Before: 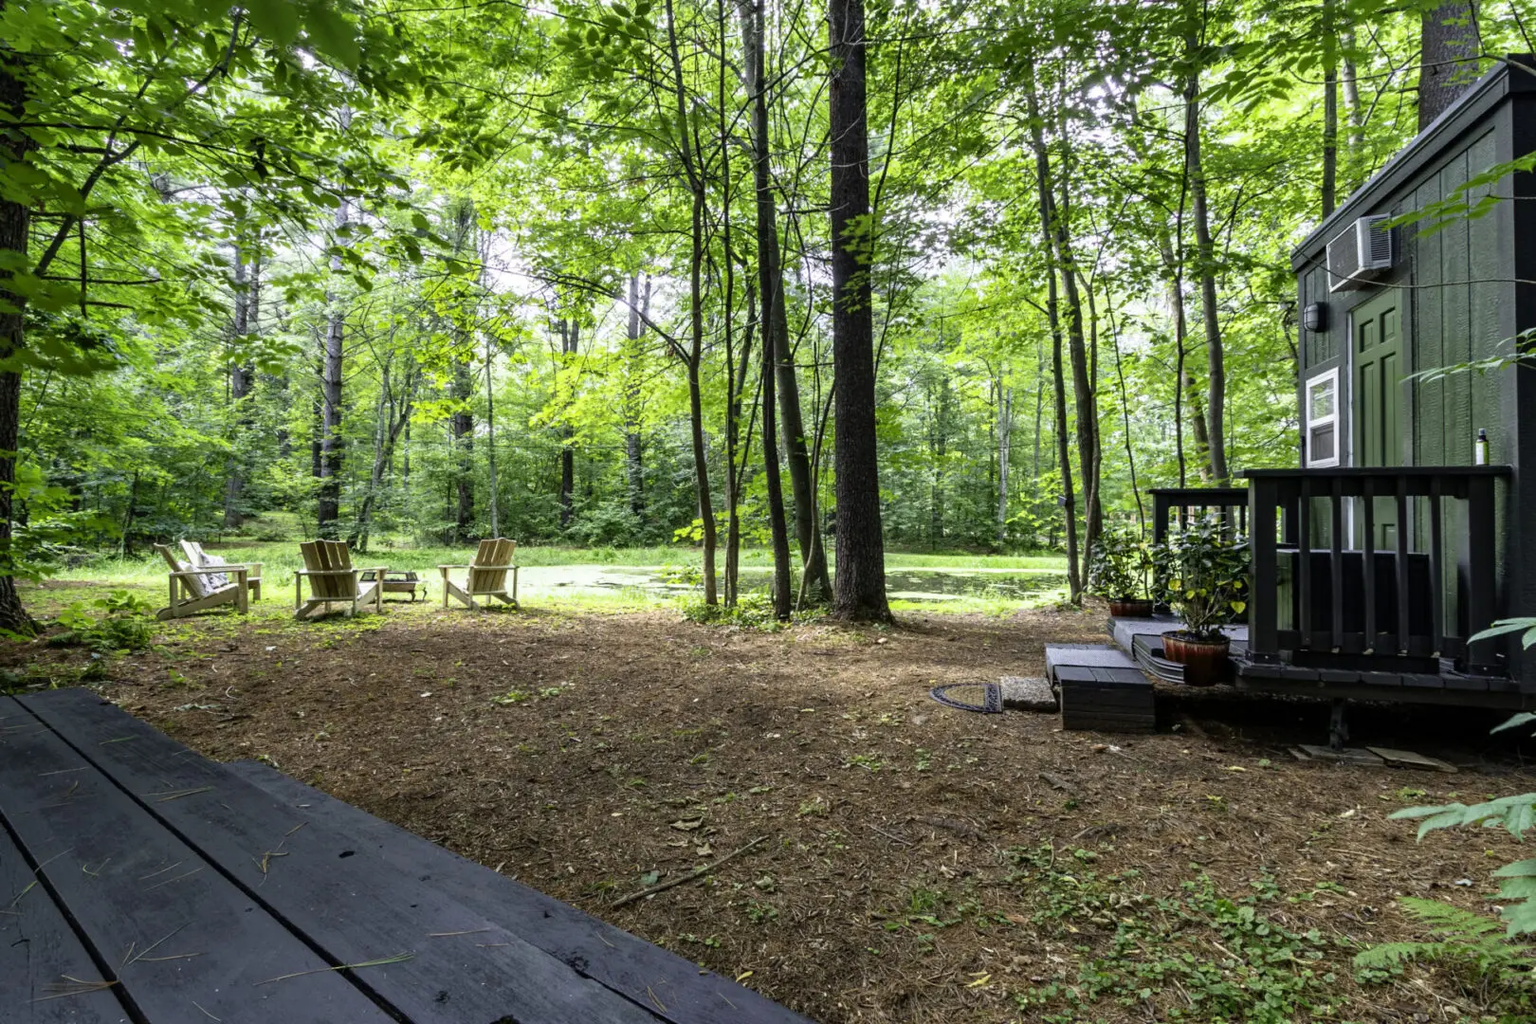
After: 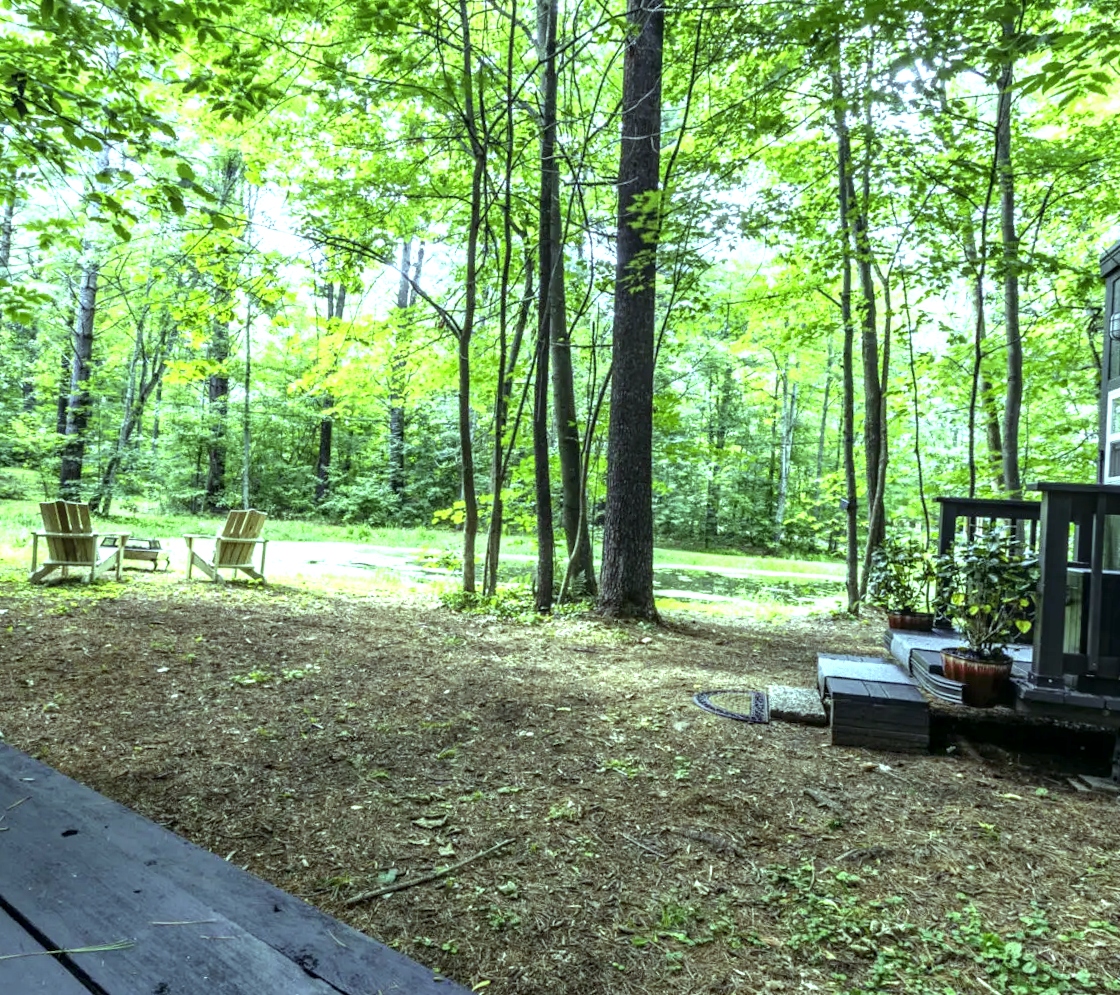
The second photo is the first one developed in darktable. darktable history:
exposure: black level correction 0, exposure 0.7 EV, compensate exposure bias true, compensate highlight preservation false
local contrast: on, module defaults
color balance: mode lift, gamma, gain (sRGB), lift [0.997, 0.979, 1.021, 1.011], gamma [1, 1.084, 0.916, 0.998], gain [1, 0.87, 1.13, 1.101], contrast 4.55%, contrast fulcrum 38.24%, output saturation 104.09%
crop and rotate: angle -3.27°, left 14.277%, top 0.028%, right 10.766%, bottom 0.028%
